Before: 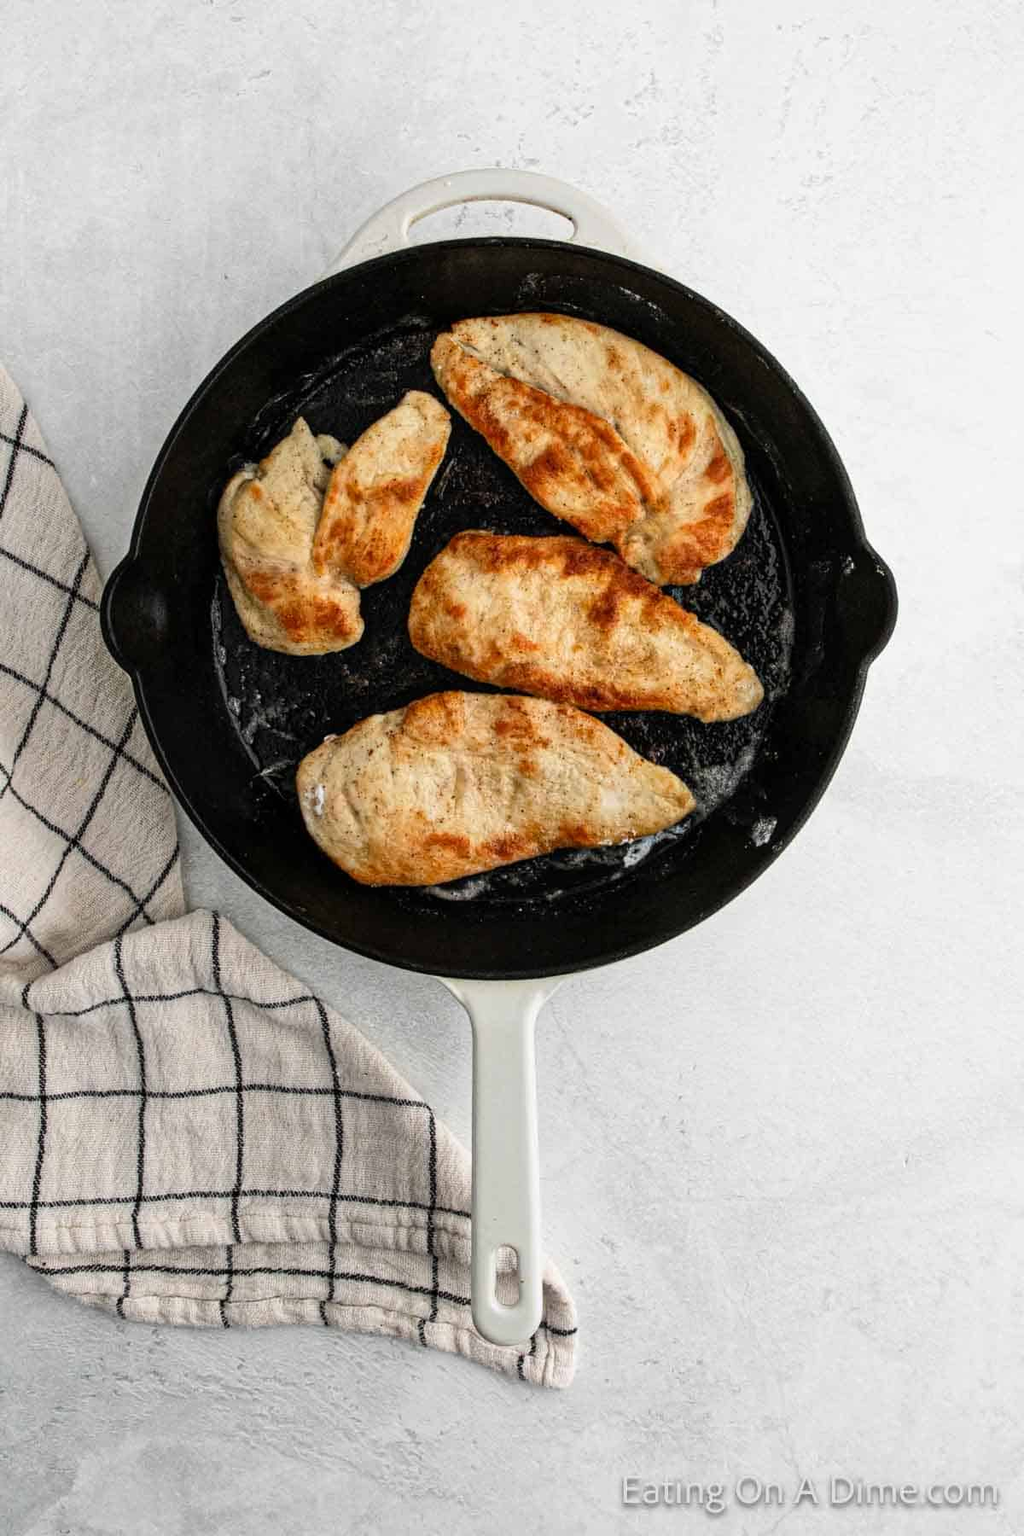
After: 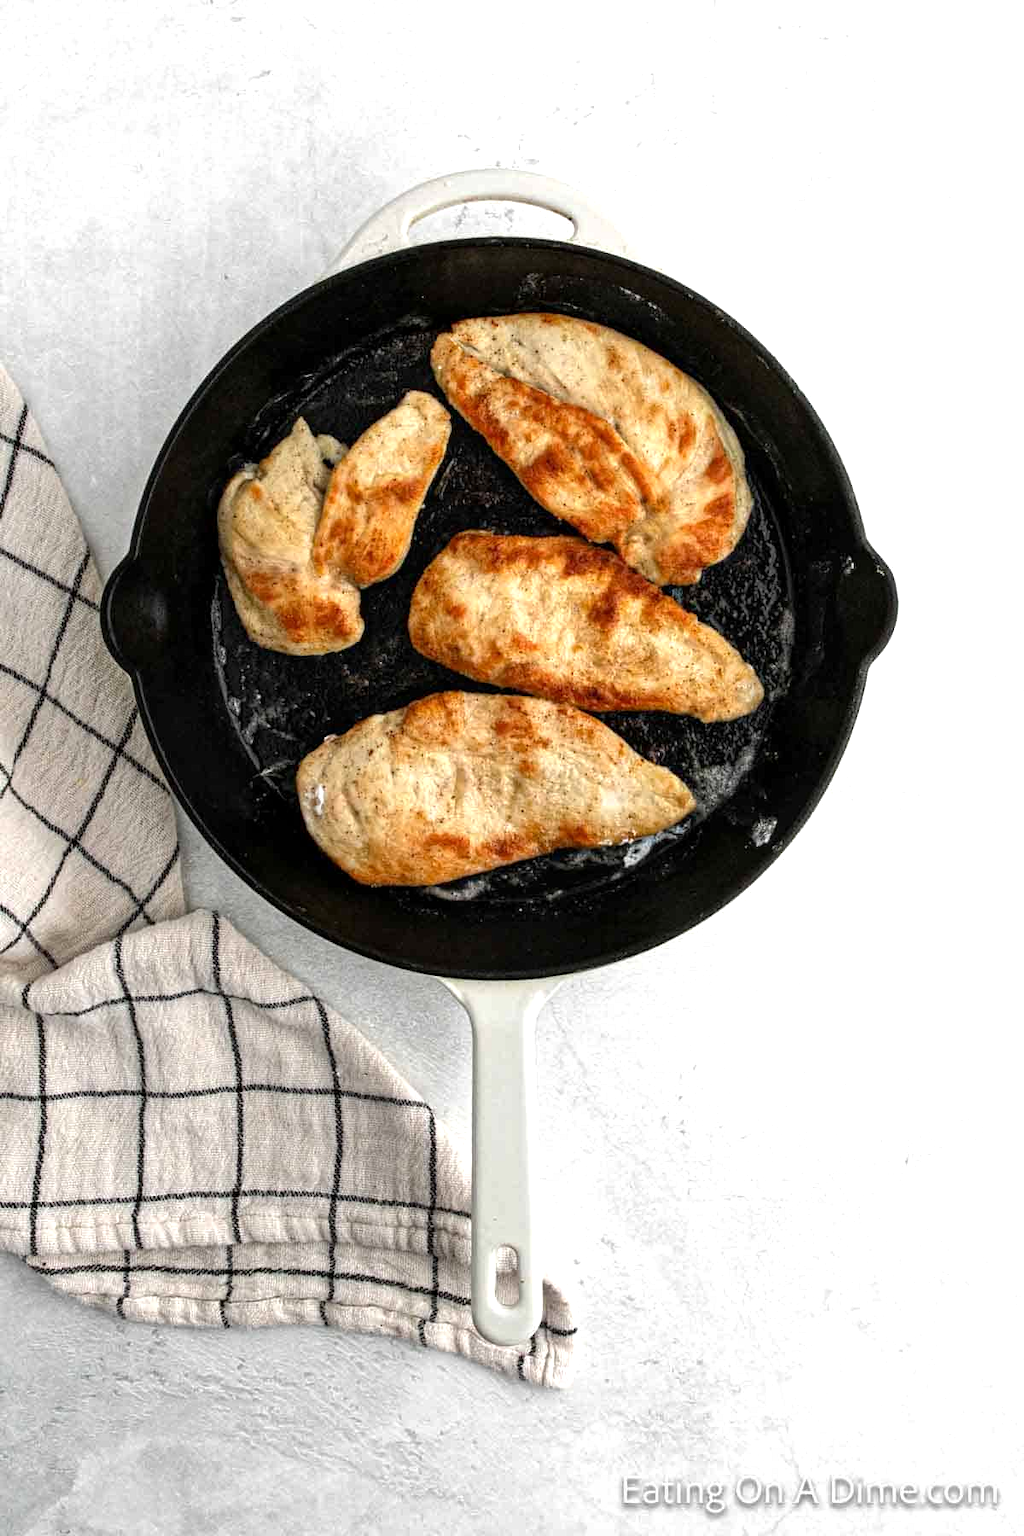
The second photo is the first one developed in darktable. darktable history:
base curve: curves: ch0 [(0, 0) (0.74, 0.67) (1, 1)]
exposure: black level correction 0.001, exposure 0.499 EV, compensate highlight preservation false
